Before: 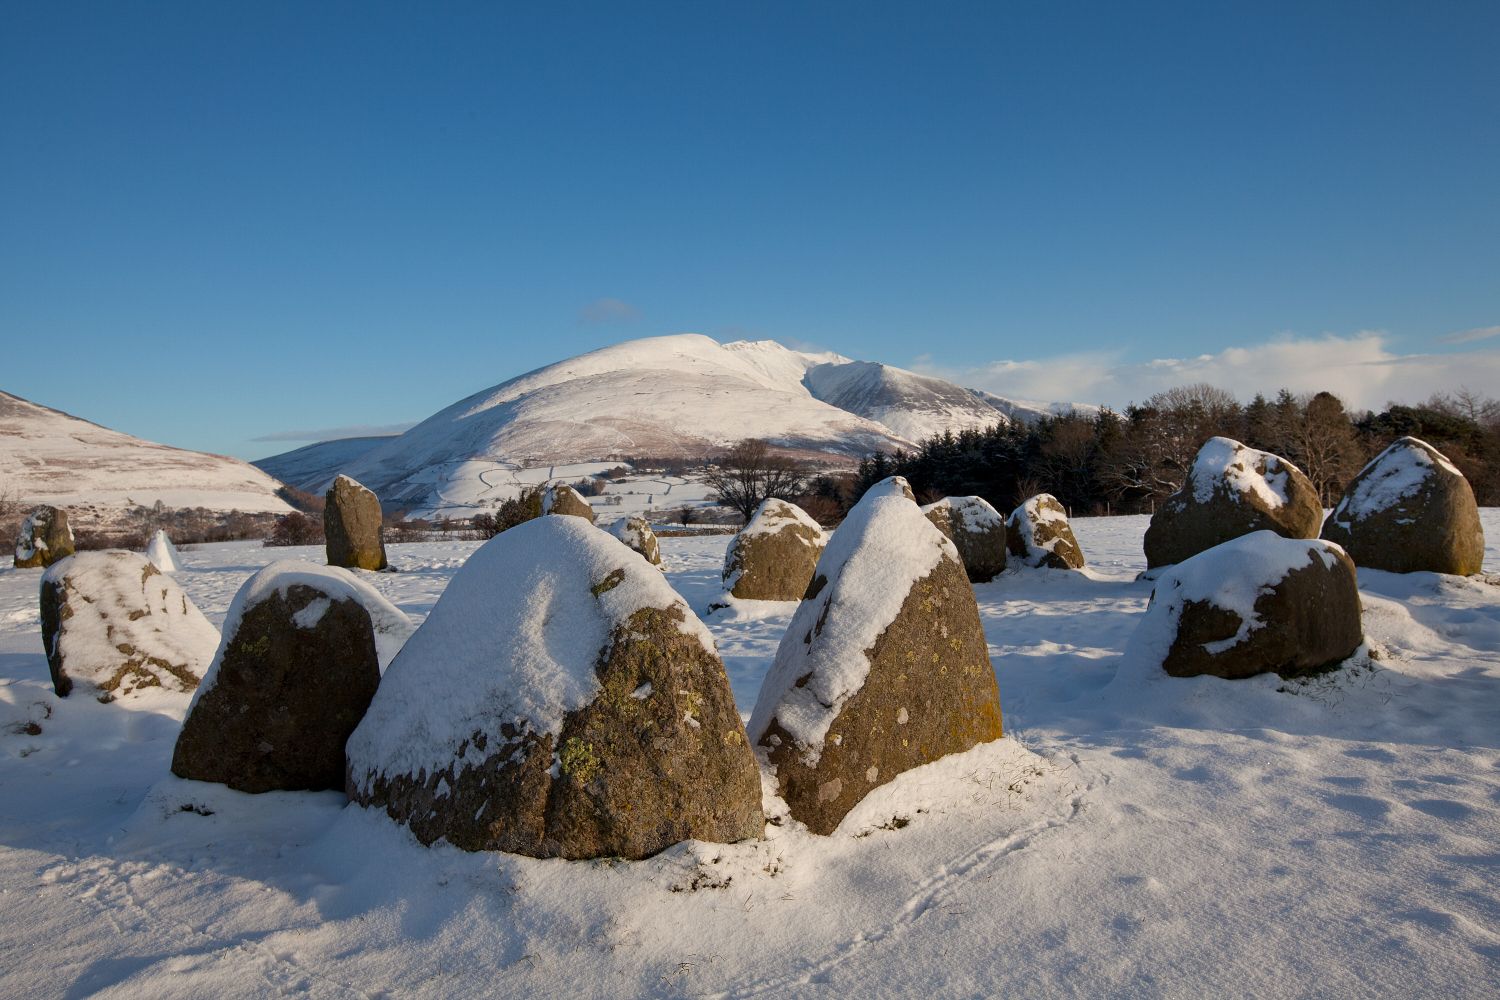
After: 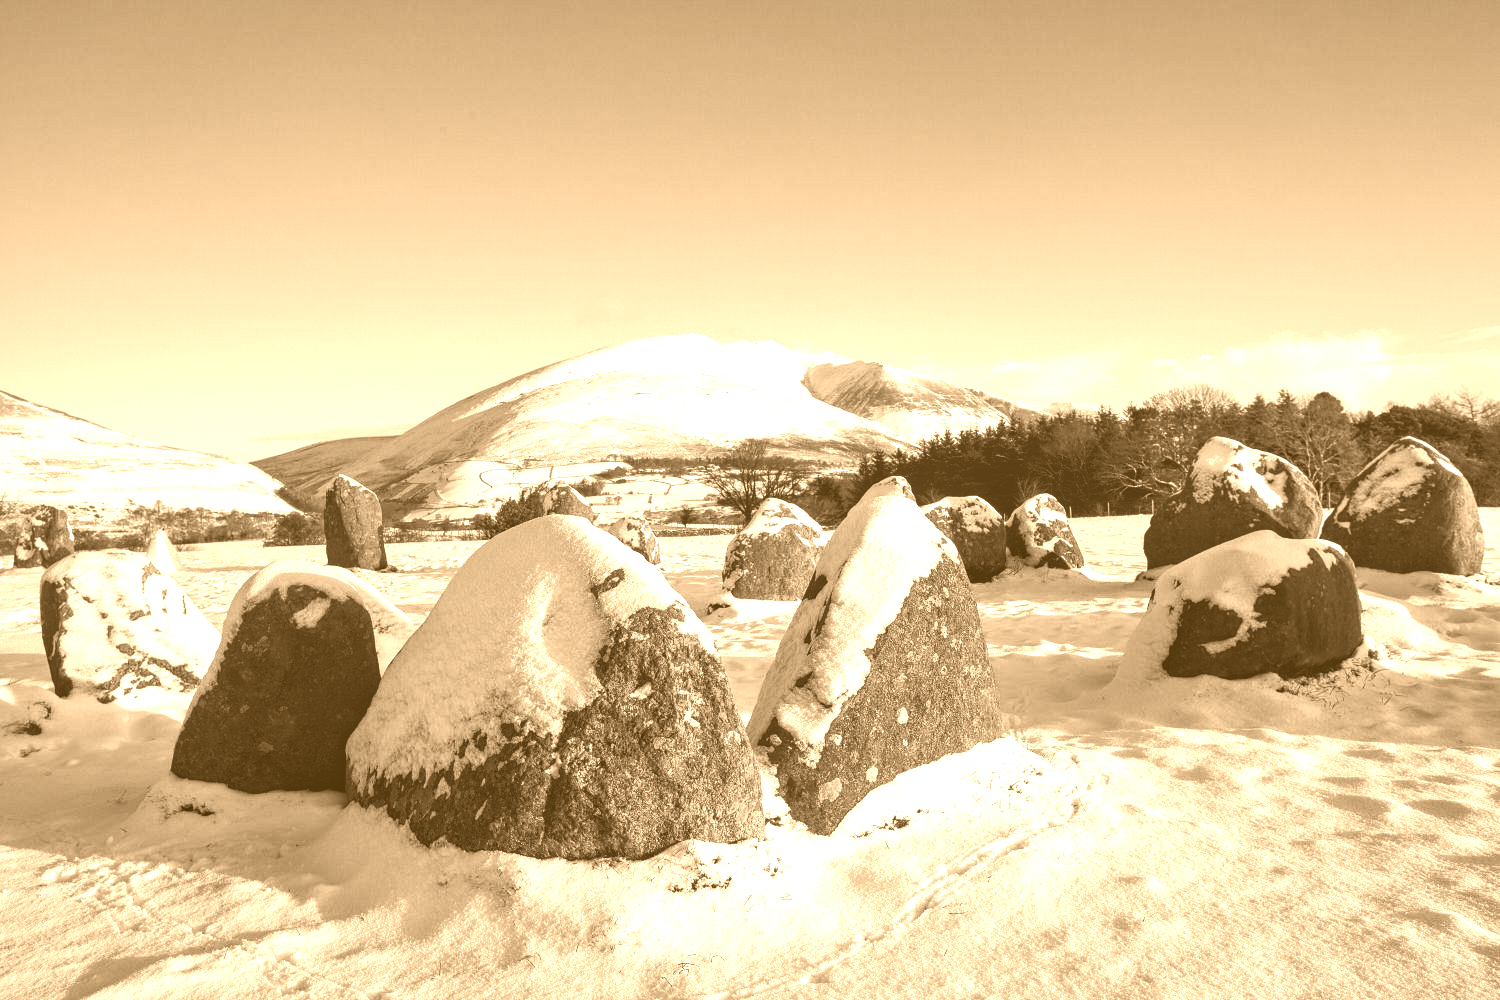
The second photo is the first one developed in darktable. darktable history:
colorize: hue 28.8°, source mix 100%
color zones: curves: ch0 [(0, 0.5) (0.143, 0.52) (0.286, 0.5) (0.429, 0.5) (0.571, 0.5) (0.714, 0.5) (0.857, 0.5) (1, 0.5)]; ch1 [(0, 0.489) (0.155, 0.45) (0.286, 0.466) (0.429, 0.5) (0.571, 0.5) (0.714, 0.5) (0.857, 0.5) (1, 0.489)]
local contrast: on, module defaults
color balance rgb: perceptual saturation grading › global saturation 25%, perceptual brilliance grading › mid-tones 10%, perceptual brilliance grading › shadows 15%, global vibrance 20%
tone equalizer: -8 EV -0.75 EV, -7 EV -0.7 EV, -6 EV -0.6 EV, -5 EV -0.4 EV, -3 EV 0.4 EV, -2 EV 0.6 EV, -1 EV 0.7 EV, +0 EV 0.75 EV, edges refinement/feathering 500, mask exposure compensation -1.57 EV, preserve details no
